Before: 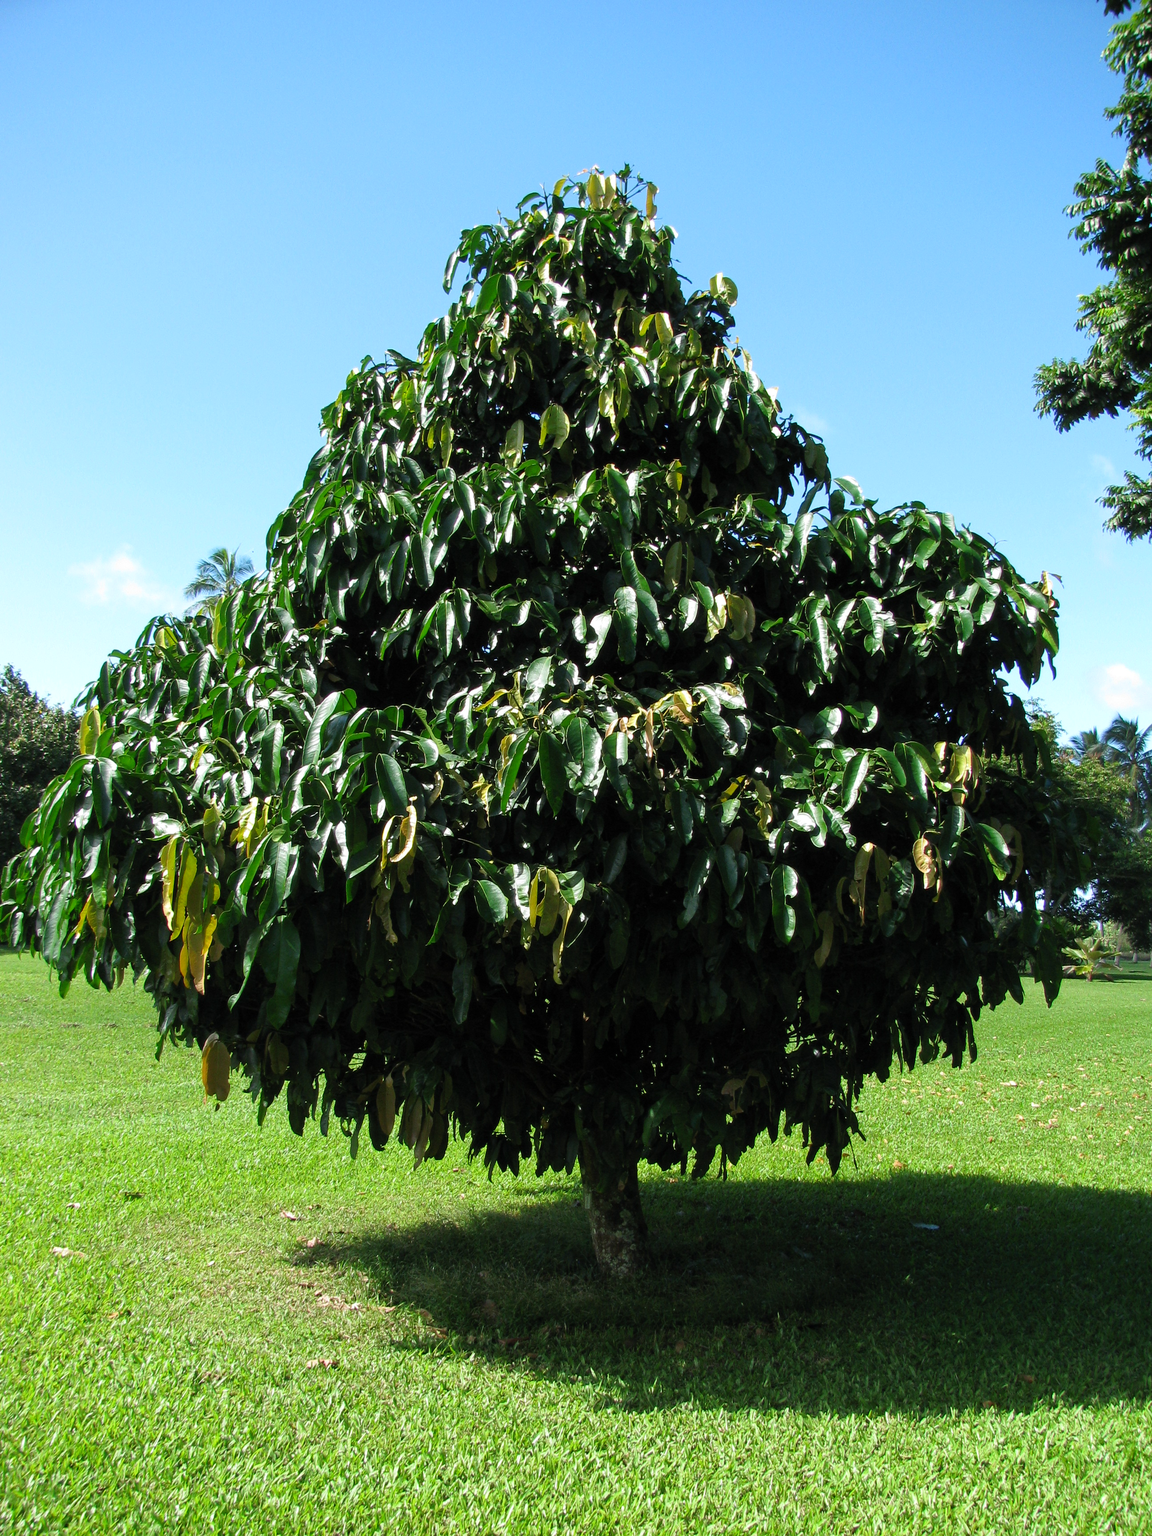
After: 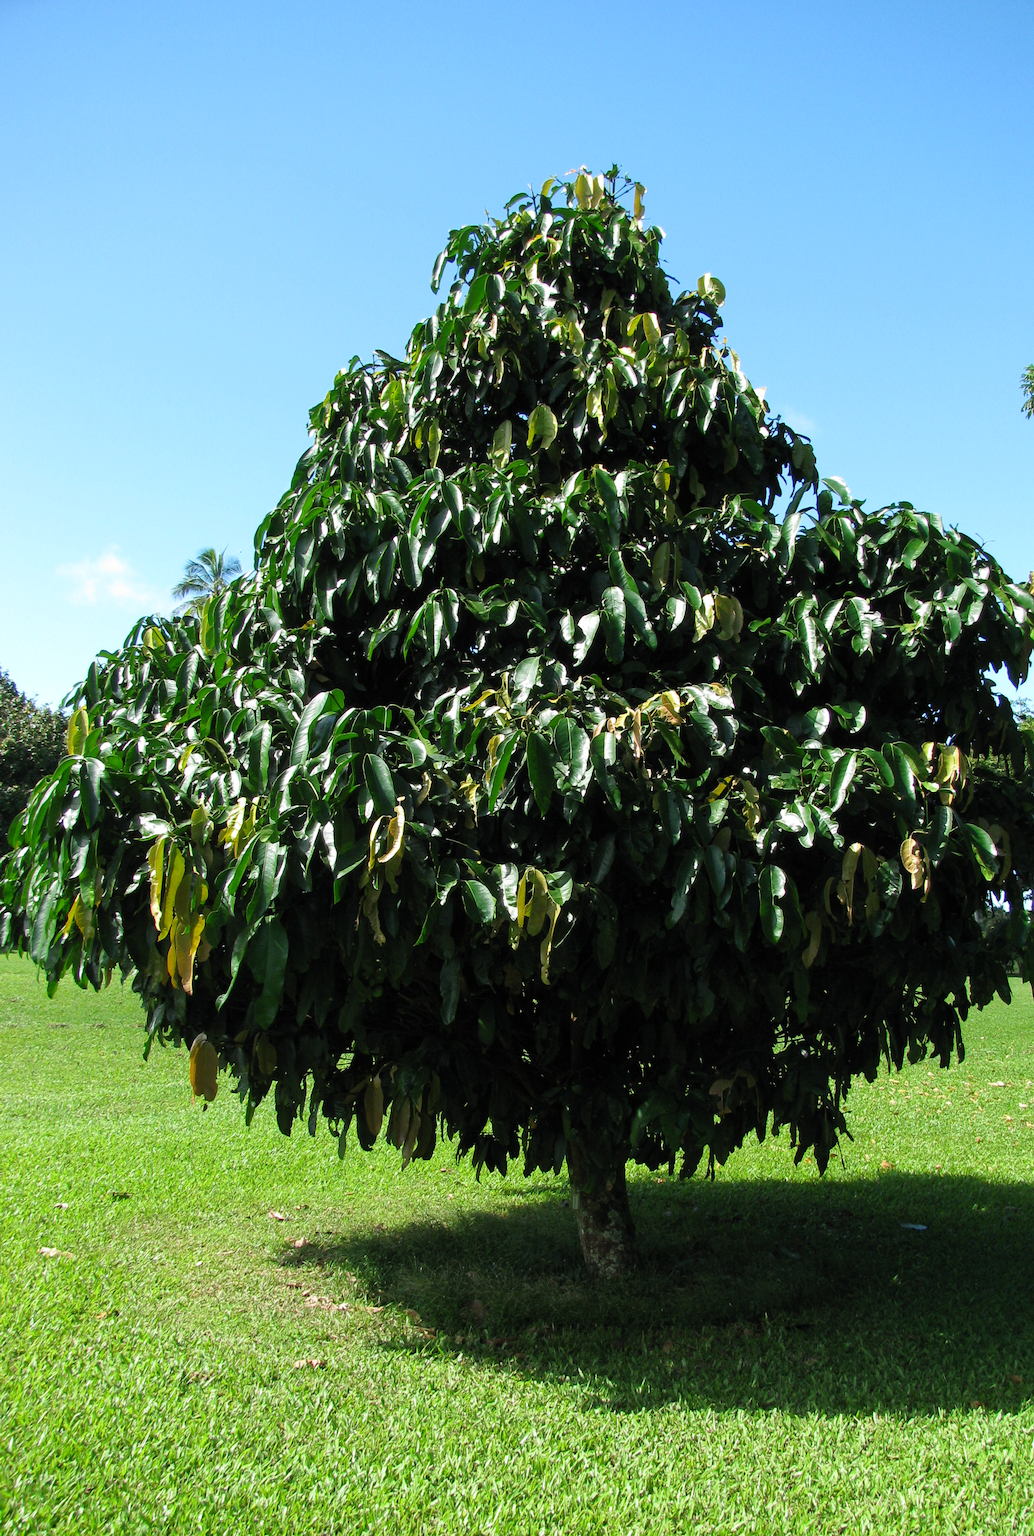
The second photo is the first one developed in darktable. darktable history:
crop and rotate: left 1.102%, right 9.064%
